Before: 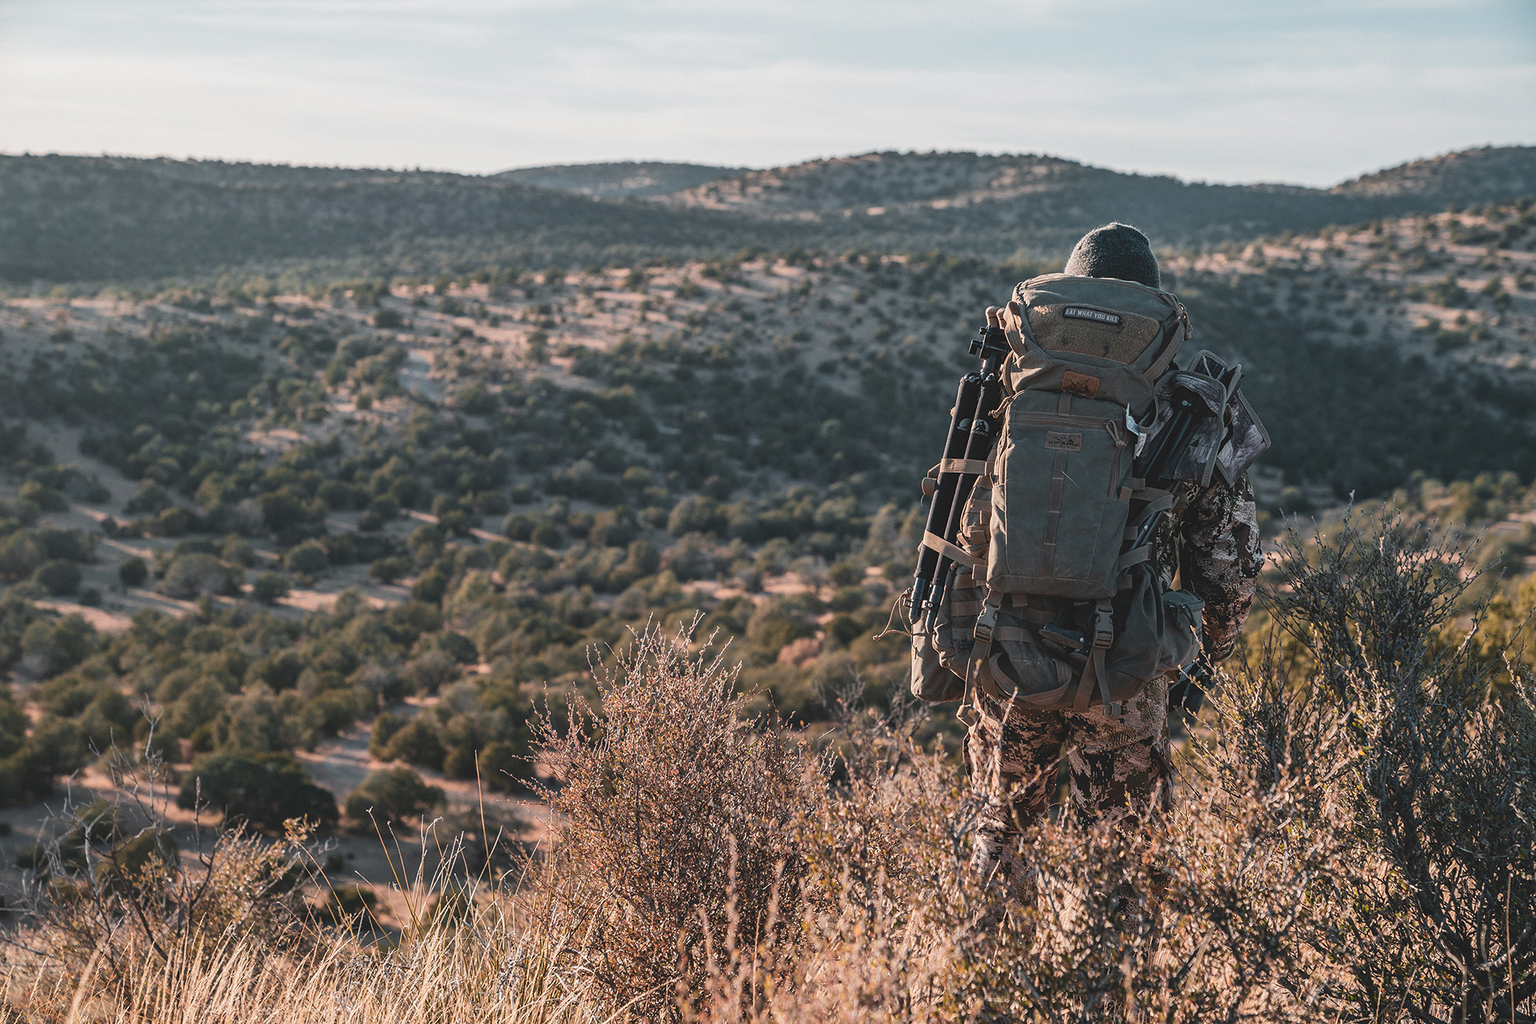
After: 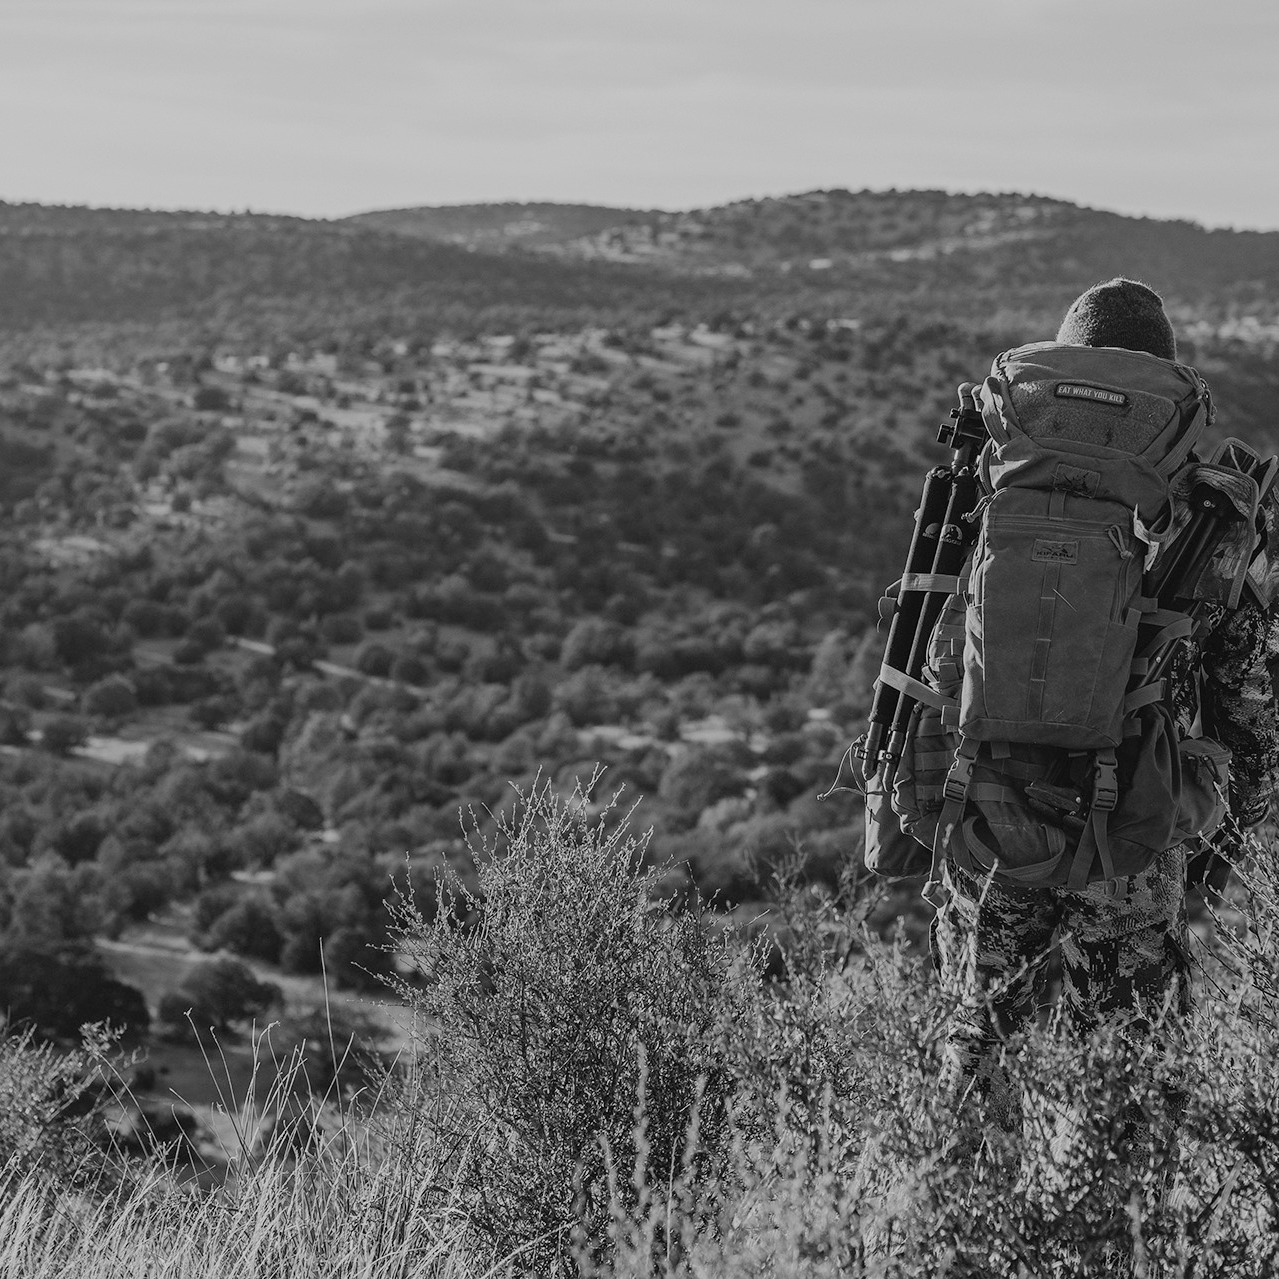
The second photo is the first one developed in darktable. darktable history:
crop and rotate: left 14.292%, right 19.041%
velvia: on, module defaults
color calibration: output gray [0.246, 0.254, 0.501, 0], gray › normalize channels true, illuminant same as pipeline (D50), adaptation XYZ, x 0.346, y 0.359, gamut compression 0
filmic rgb: middle gray luminance 18.42%, black relative exposure -11.25 EV, white relative exposure 3.75 EV, threshold 6 EV, target black luminance 0%, hardness 5.87, latitude 57.4%, contrast 0.963, shadows ↔ highlights balance 49.98%, add noise in highlights 0, preserve chrominance luminance Y, color science v3 (2019), use custom middle-gray values true, iterations of high-quality reconstruction 0, contrast in highlights soft, enable highlight reconstruction true
